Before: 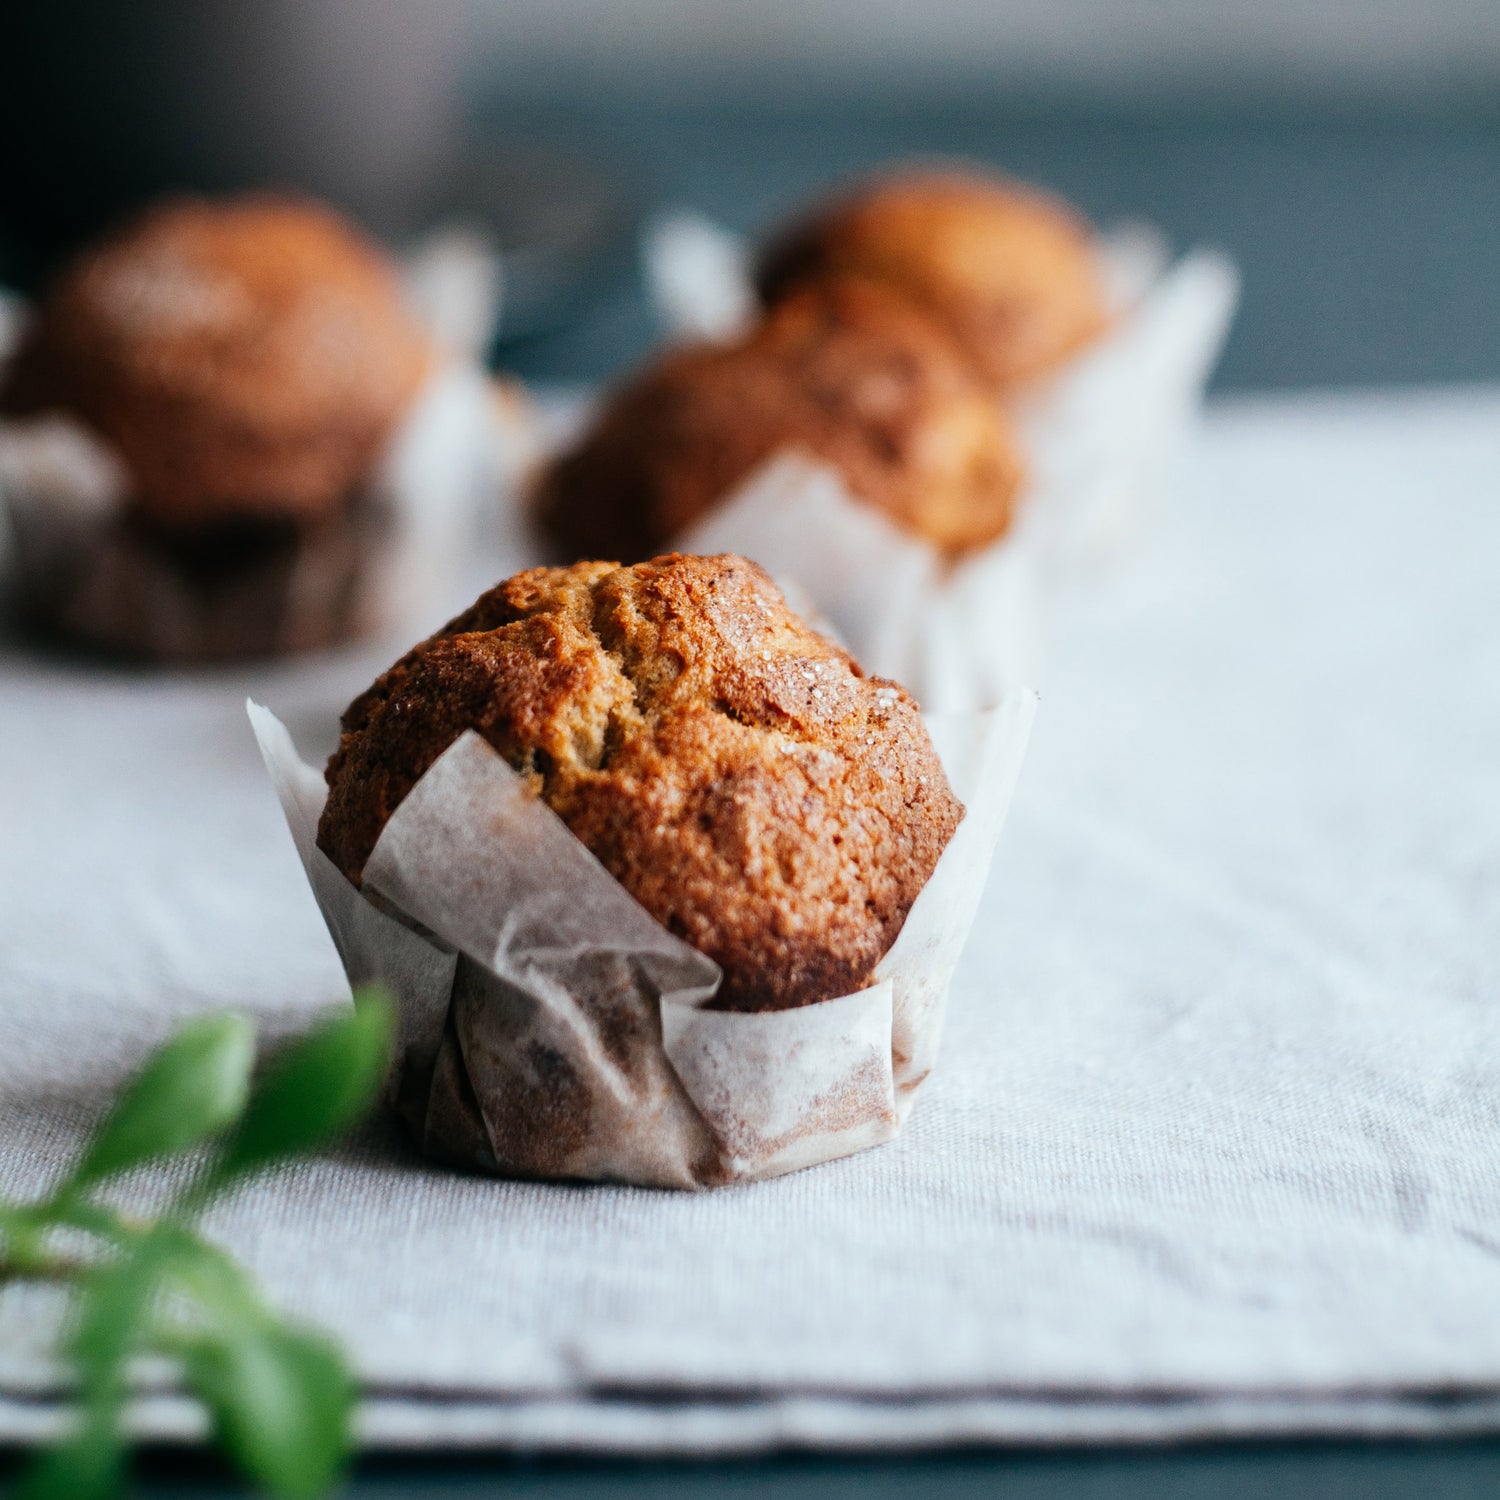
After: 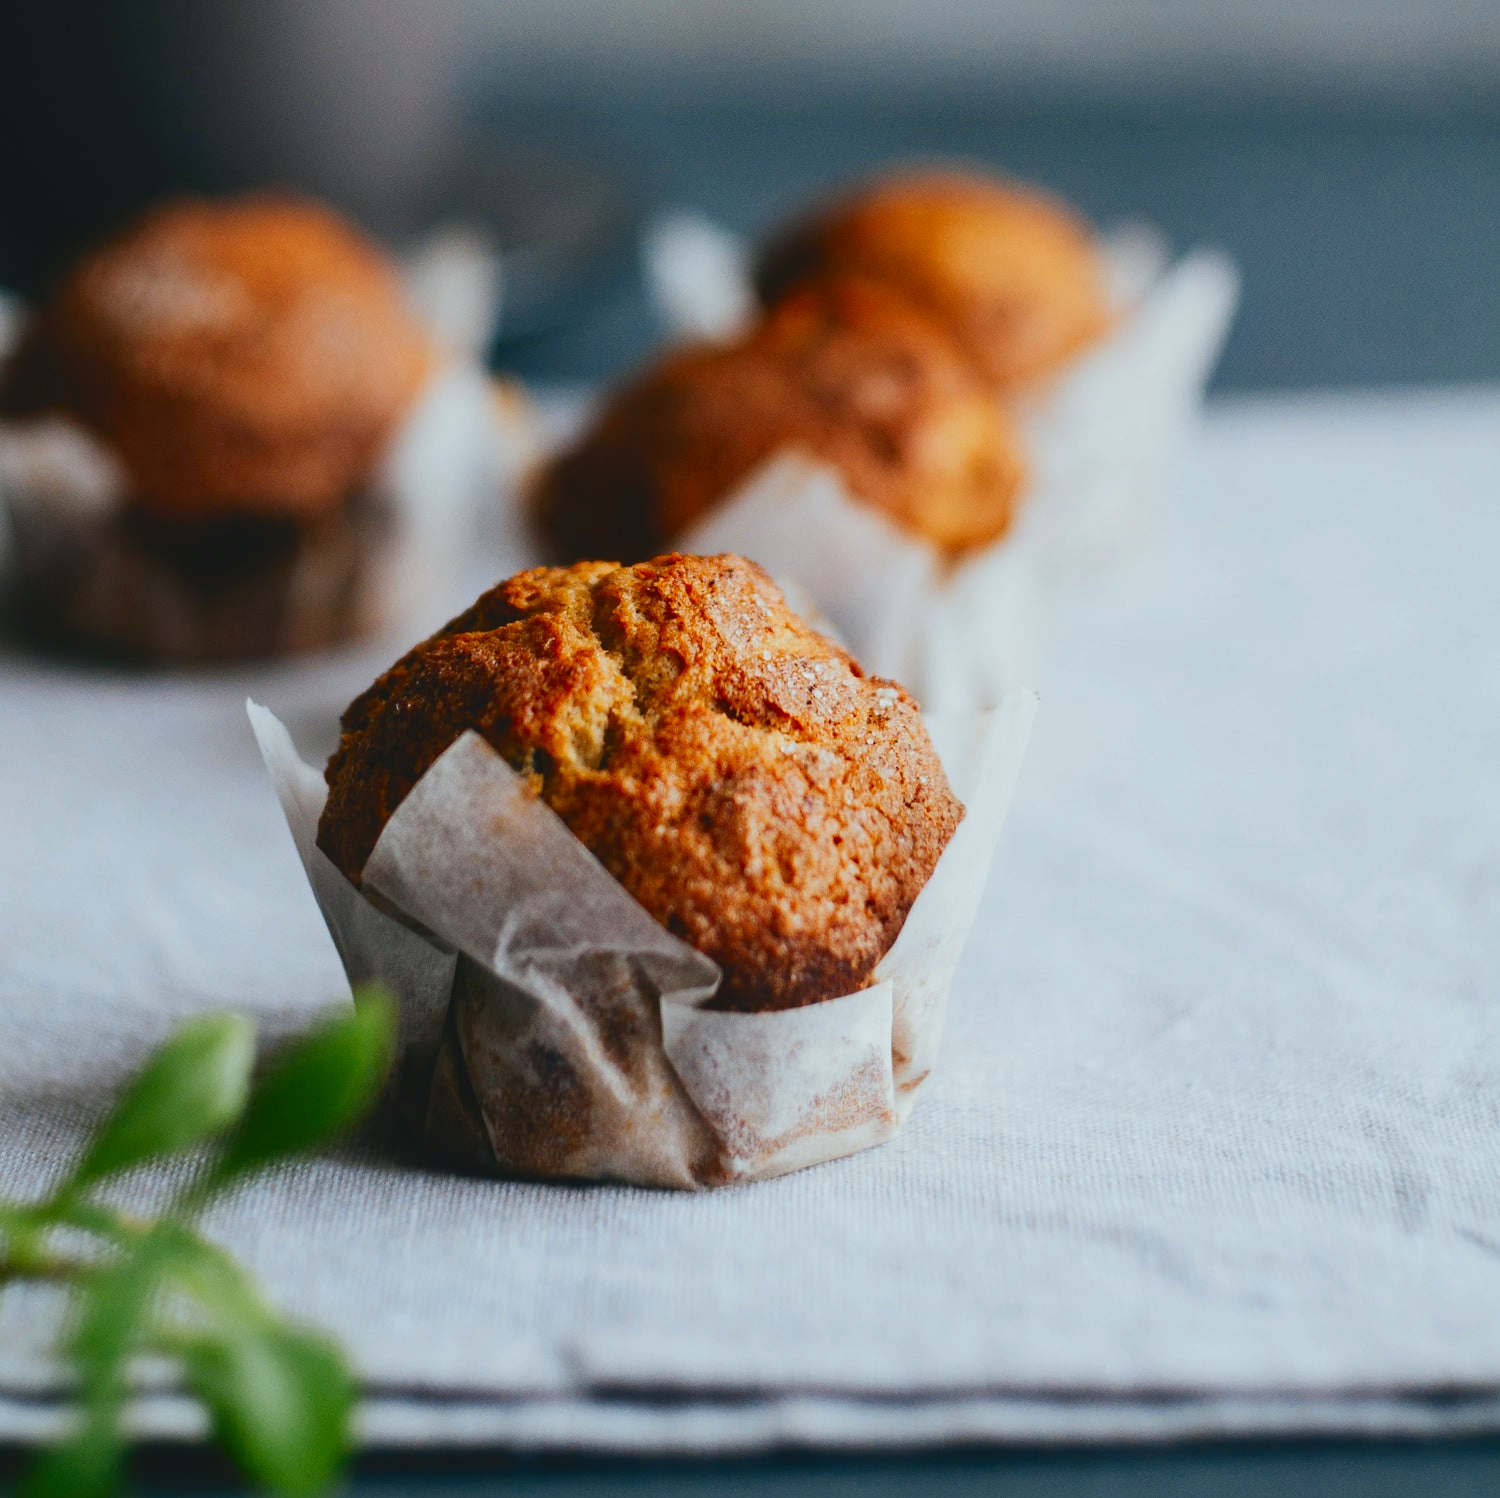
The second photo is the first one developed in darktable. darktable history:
crop: bottom 0.071%
contrast brightness saturation: contrast -0.19, saturation 0.19
tone curve: curves: ch0 [(0, 0) (0.227, 0.17) (0.766, 0.774) (1, 1)]; ch1 [(0, 0) (0.114, 0.127) (0.437, 0.452) (0.498, 0.495) (0.579, 0.576) (1, 1)]; ch2 [(0, 0) (0.233, 0.259) (0.493, 0.492) (0.568, 0.579) (1, 1)], color space Lab, independent channels, preserve colors none
